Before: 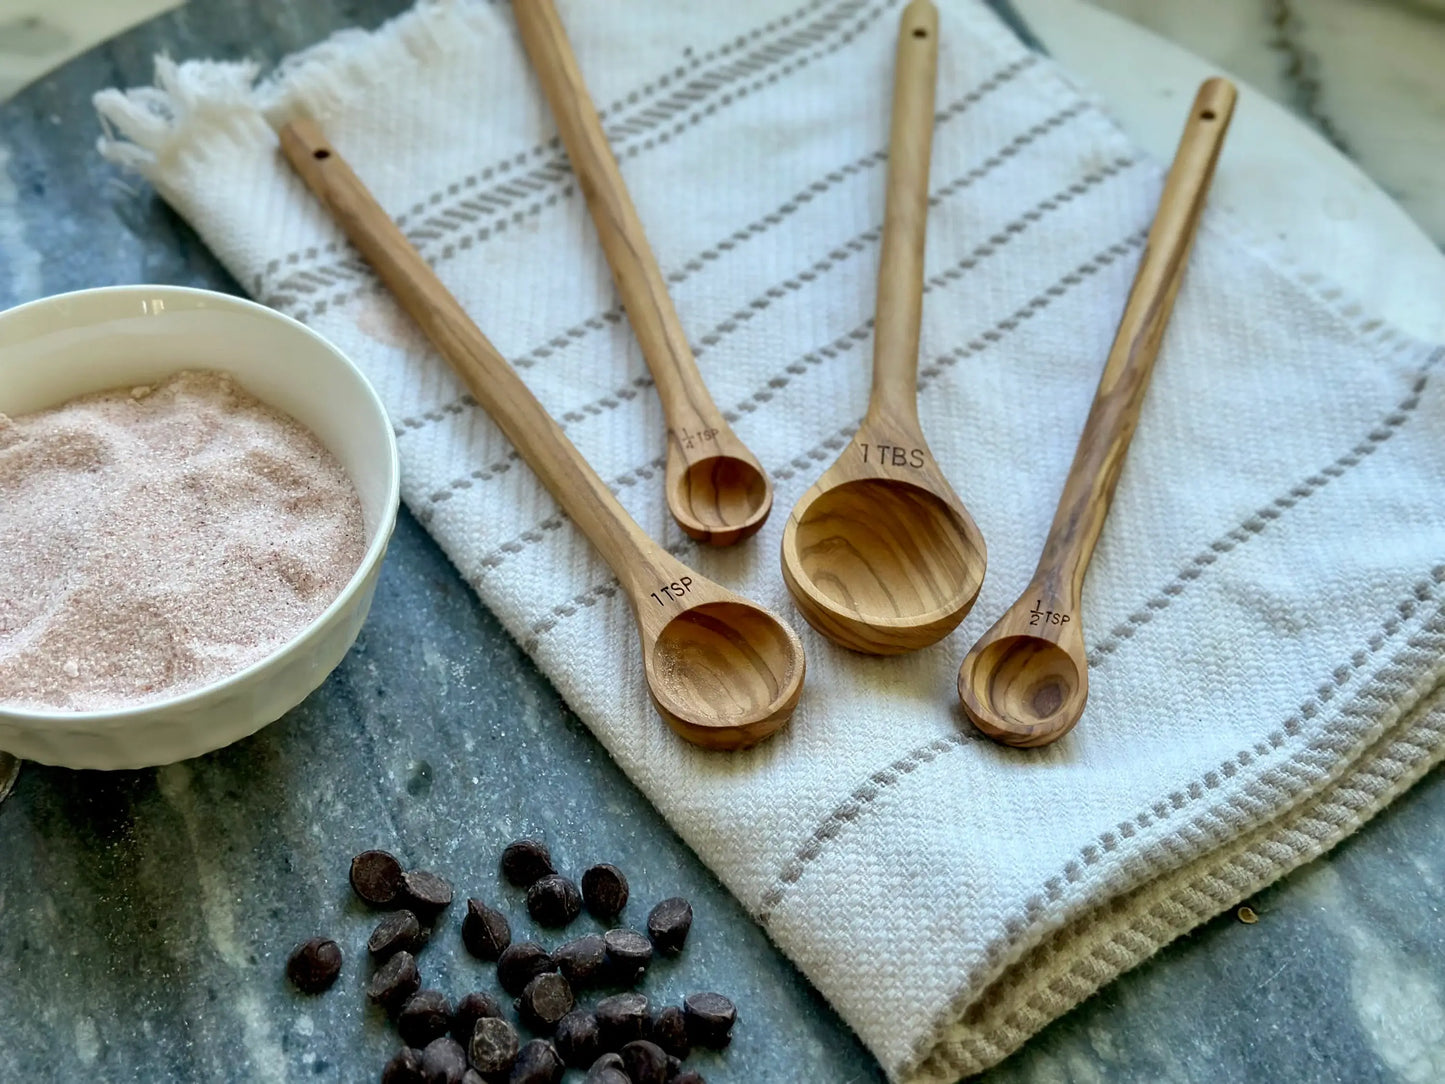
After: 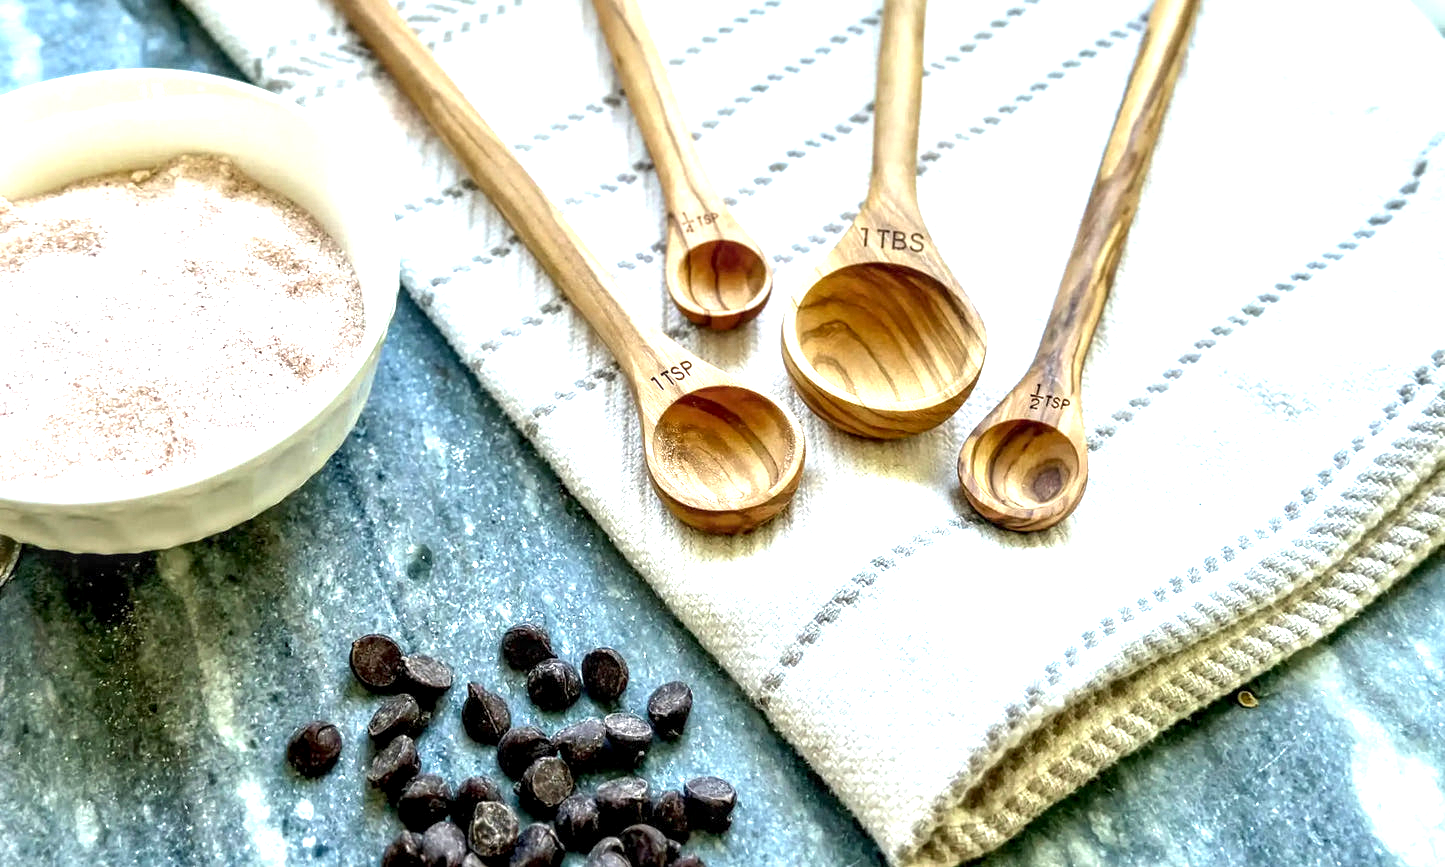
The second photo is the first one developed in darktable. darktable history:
exposure: exposure 1.5 EV, compensate highlight preservation false
crop and rotate: top 19.998%
local contrast: highlights 25%, detail 150%
